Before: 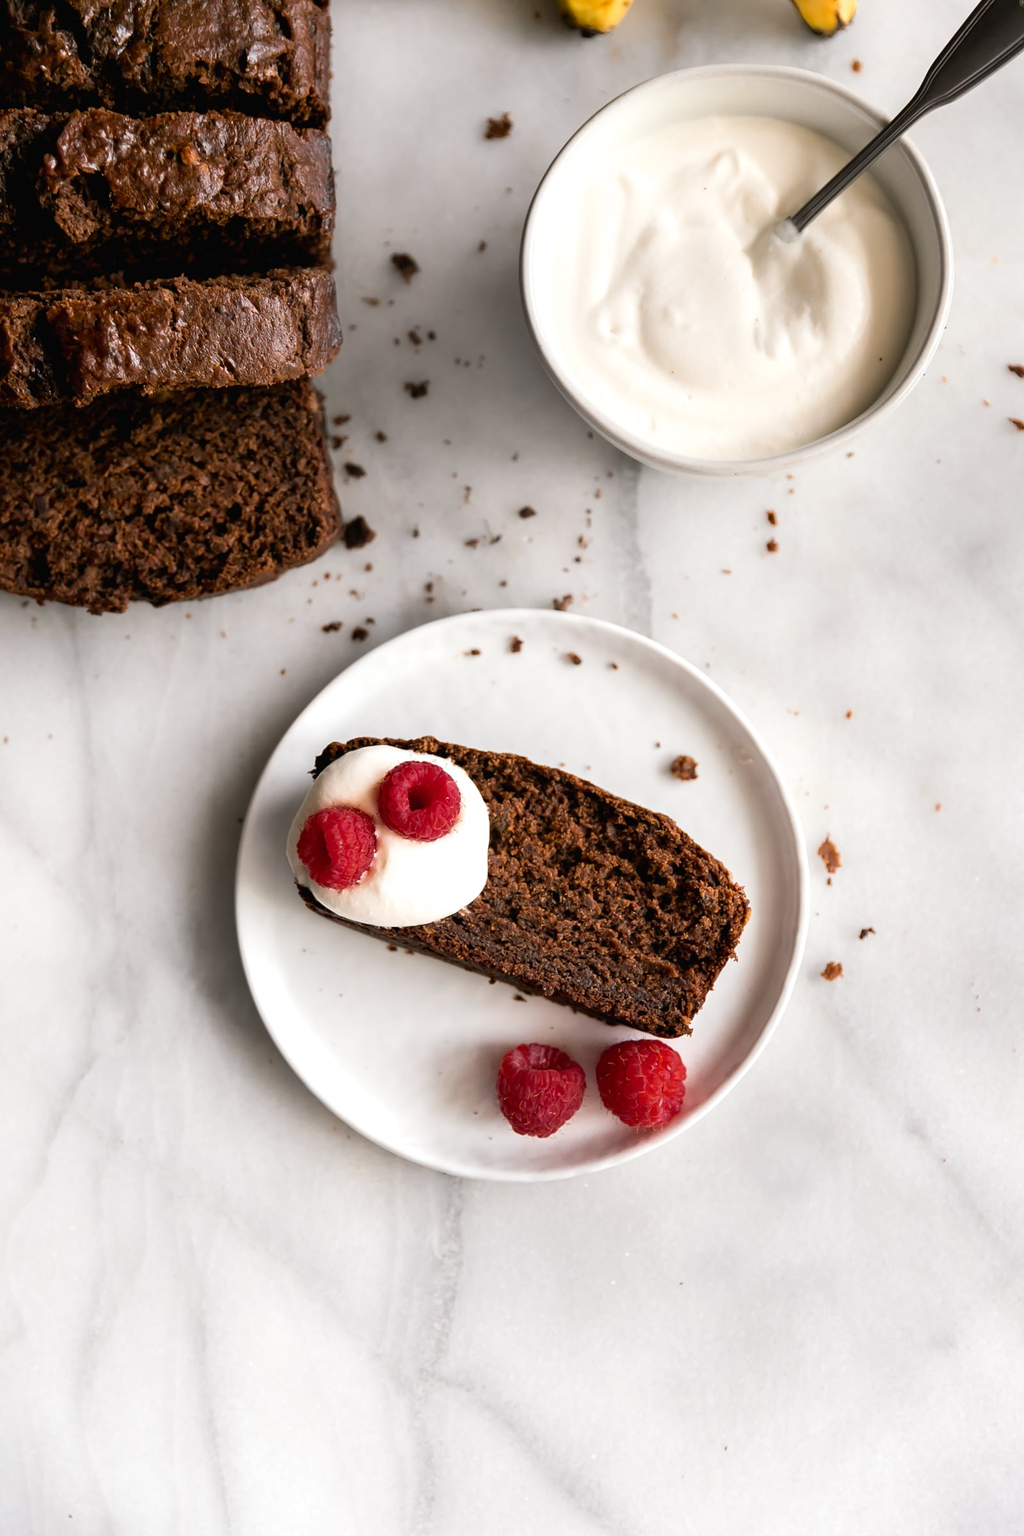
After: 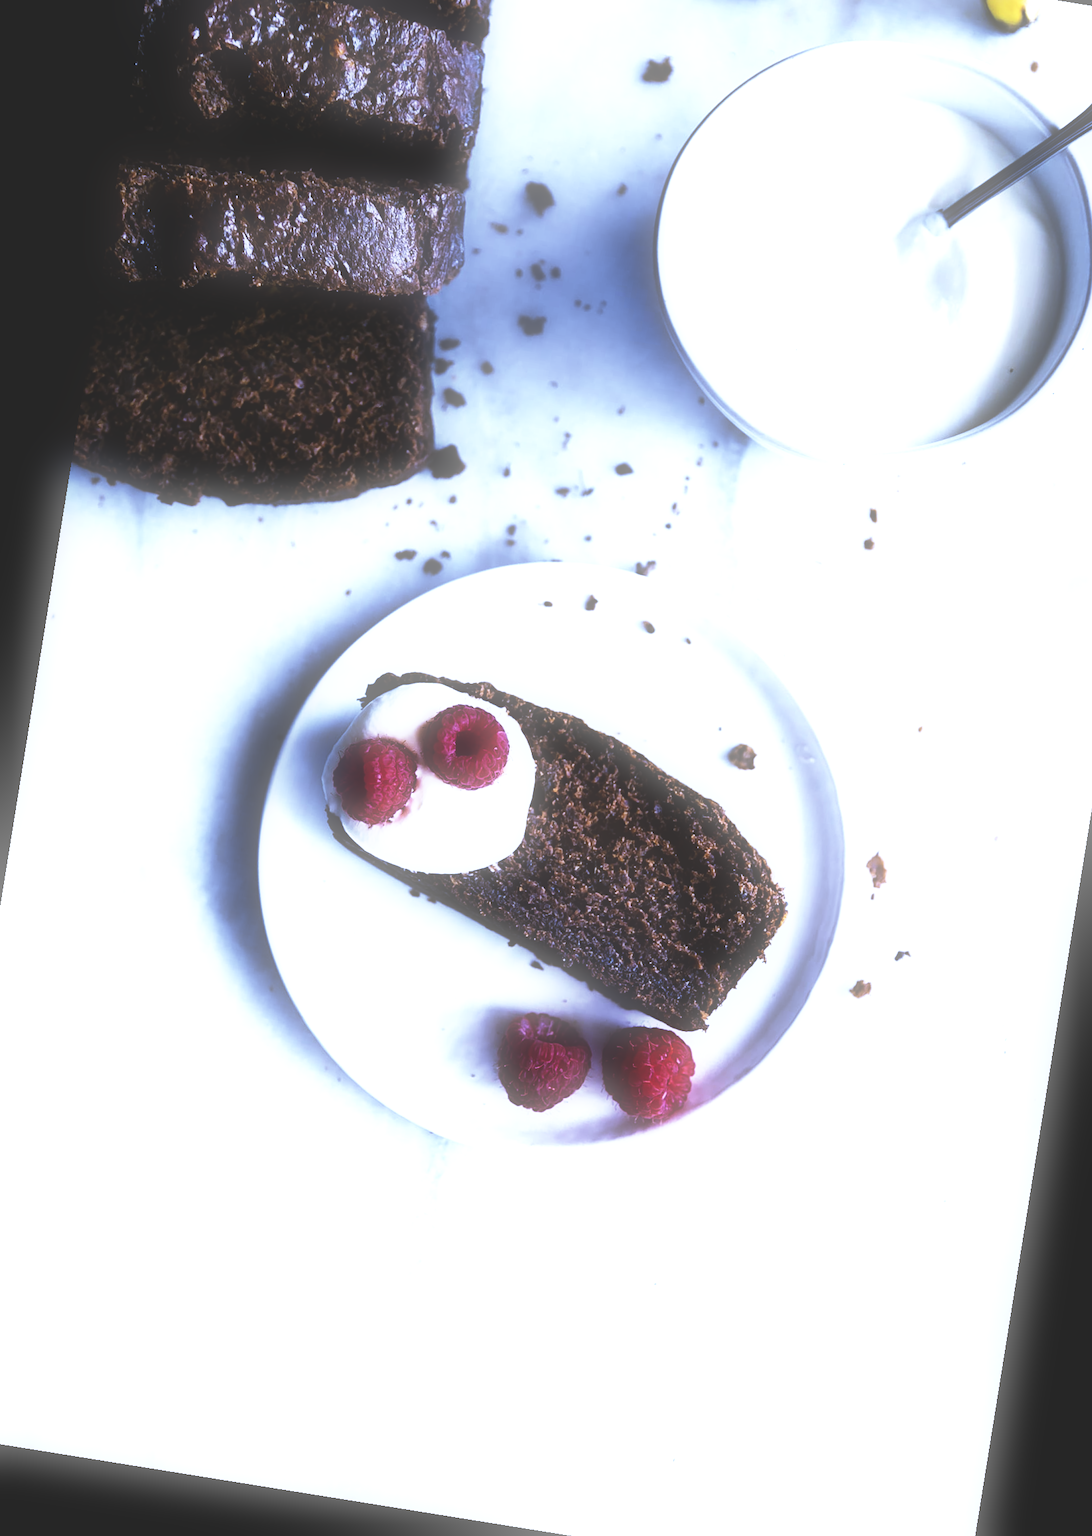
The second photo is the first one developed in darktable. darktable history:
crop: left 6.446%, top 8.188%, right 9.538%, bottom 3.548%
soften: size 60.24%, saturation 65.46%, brightness 0.506 EV, mix 25.7%
white balance: red 0.766, blue 1.537
base curve: curves: ch0 [(0, 0.036) (0.007, 0.037) (0.604, 0.887) (1, 1)], preserve colors none
rotate and perspective: rotation 9.12°, automatic cropping off
exposure: exposure 0.6 EV, compensate highlight preservation false
levels: levels [0.029, 0.545, 0.971]
